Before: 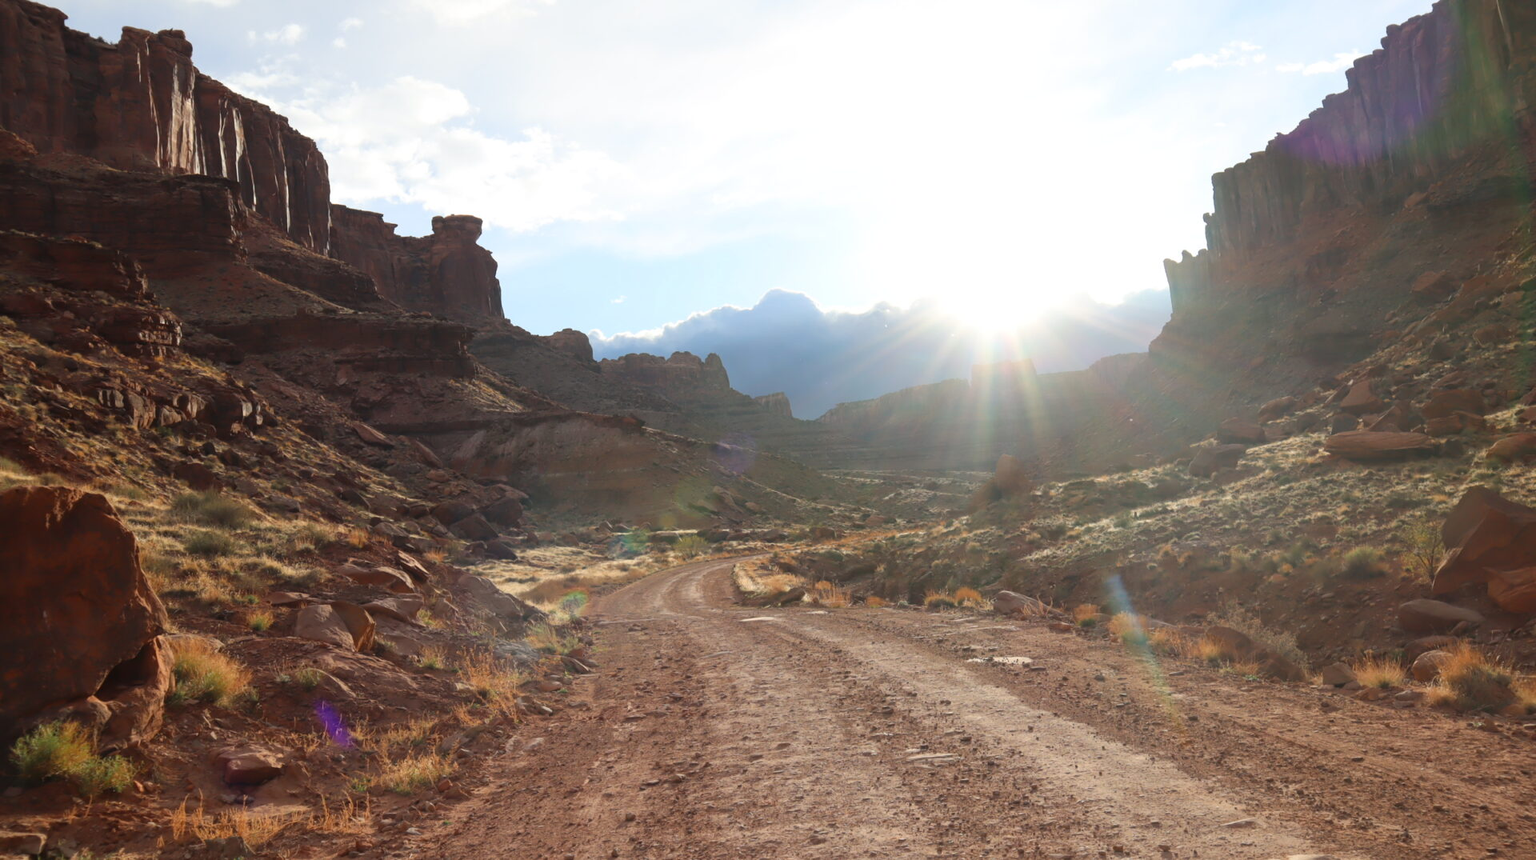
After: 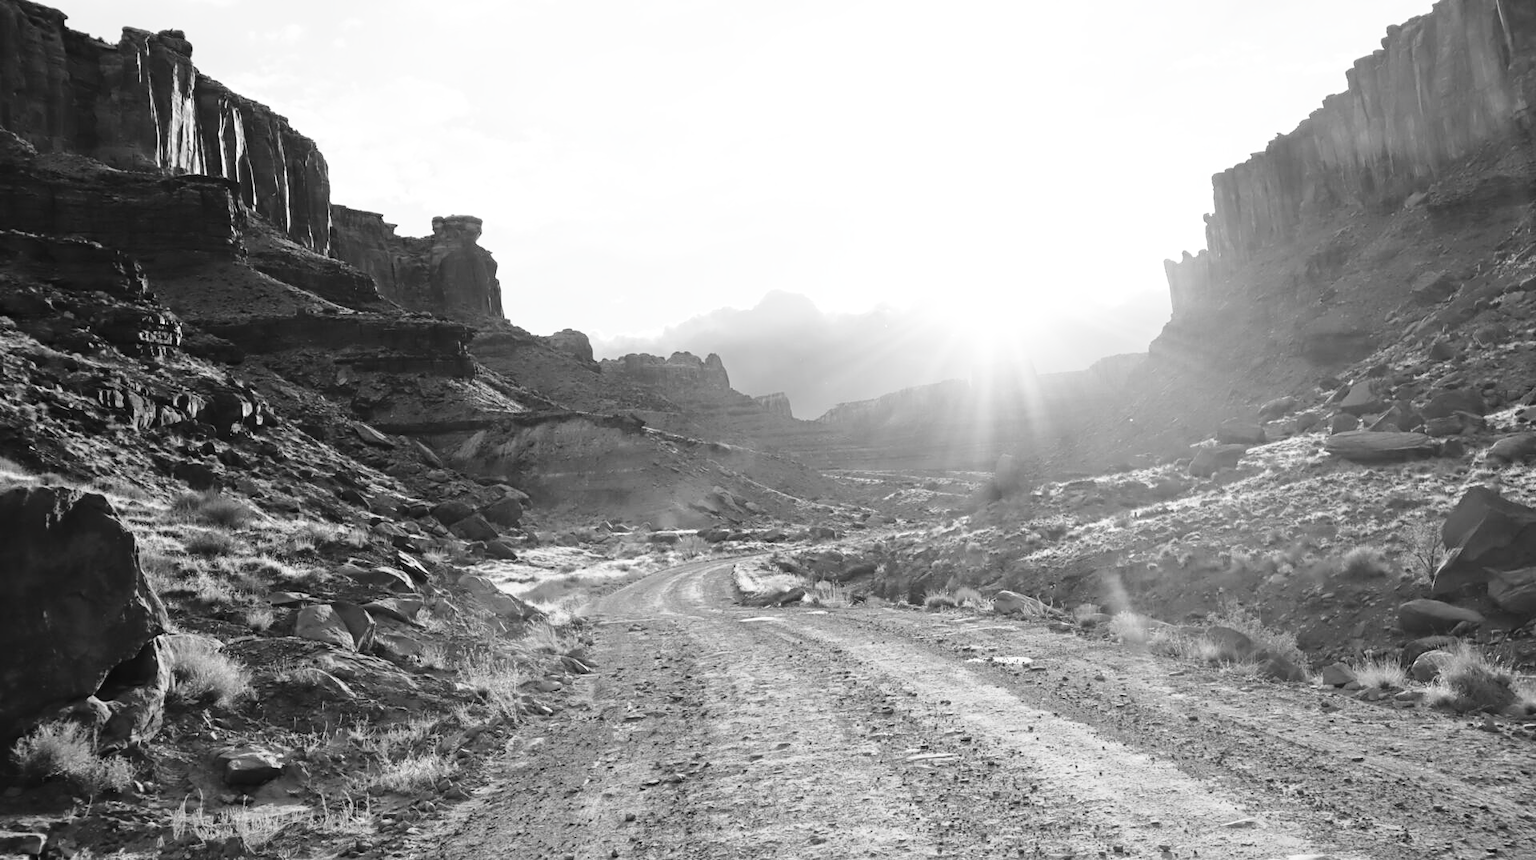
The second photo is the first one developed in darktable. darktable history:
base curve: curves: ch0 [(0, 0) (0.028, 0.03) (0.121, 0.232) (0.46, 0.748) (0.859, 0.968) (1, 1)]
contrast brightness saturation: saturation -0.99
contrast equalizer: y [[0.502, 0.505, 0.512, 0.529, 0.564, 0.588], [0.5 ×6], [0.502, 0.505, 0.512, 0.529, 0.564, 0.588], [0, 0.001, 0.001, 0.004, 0.008, 0.011], [0, 0.001, 0.001, 0.004, 0.008, 0.011]]
